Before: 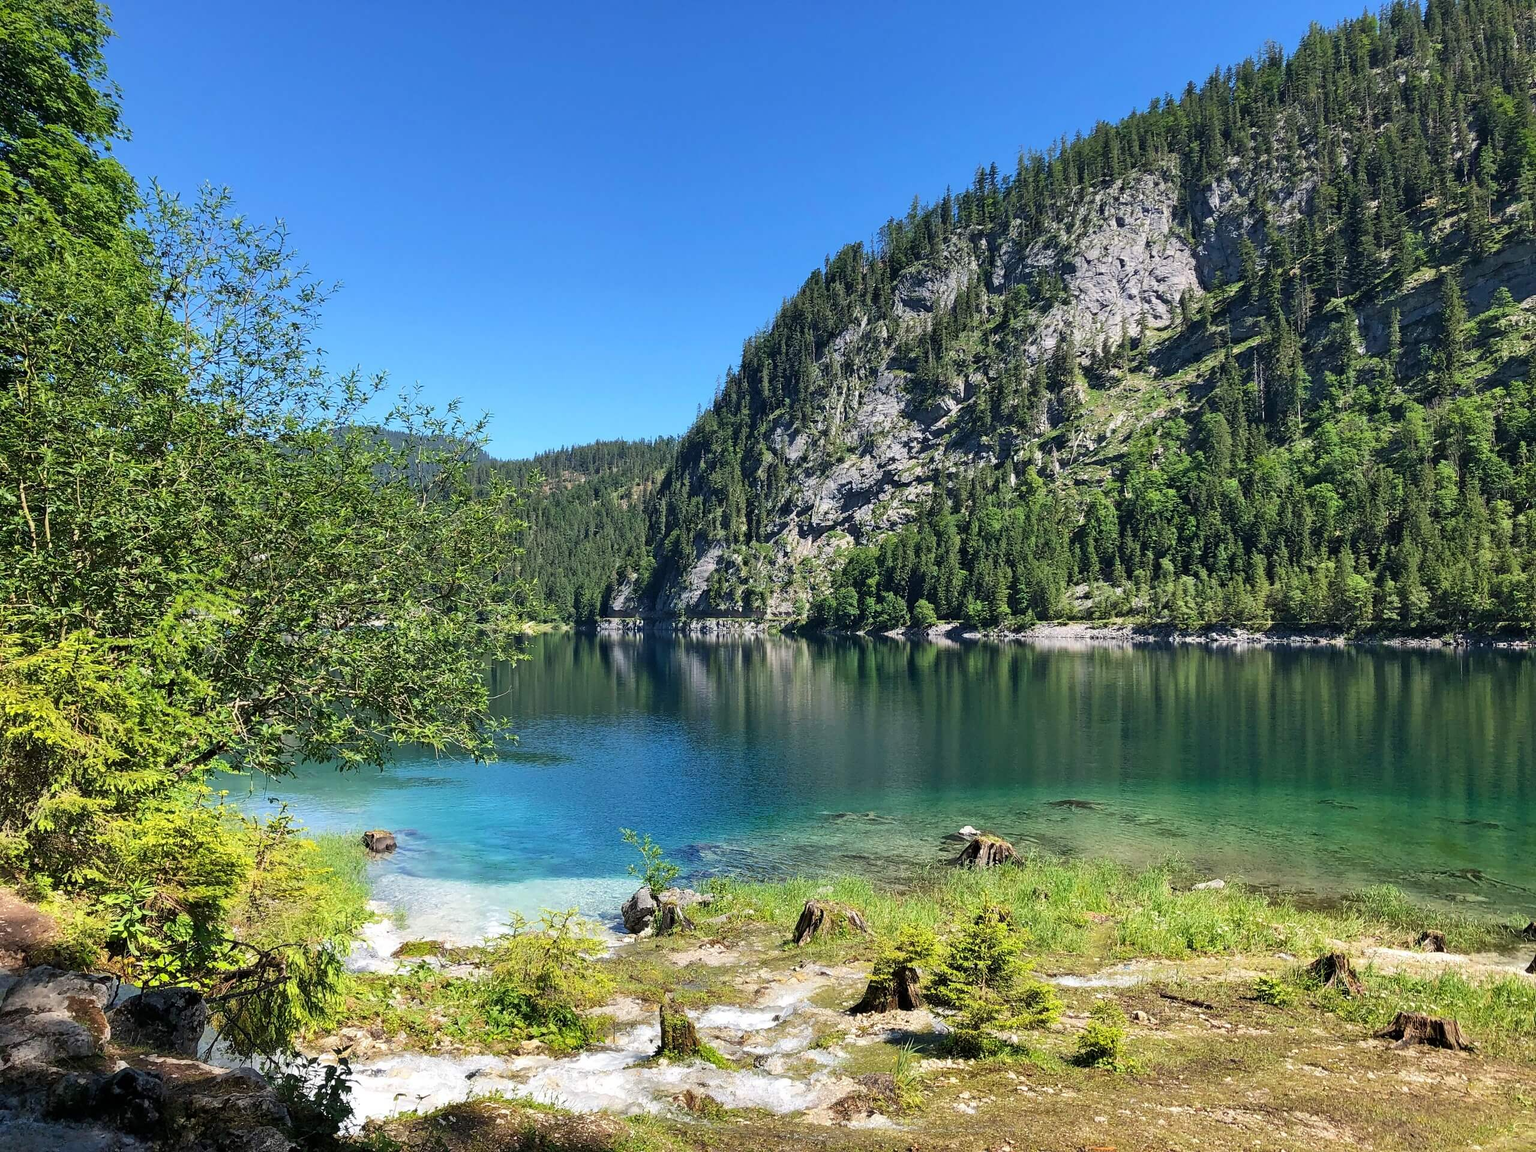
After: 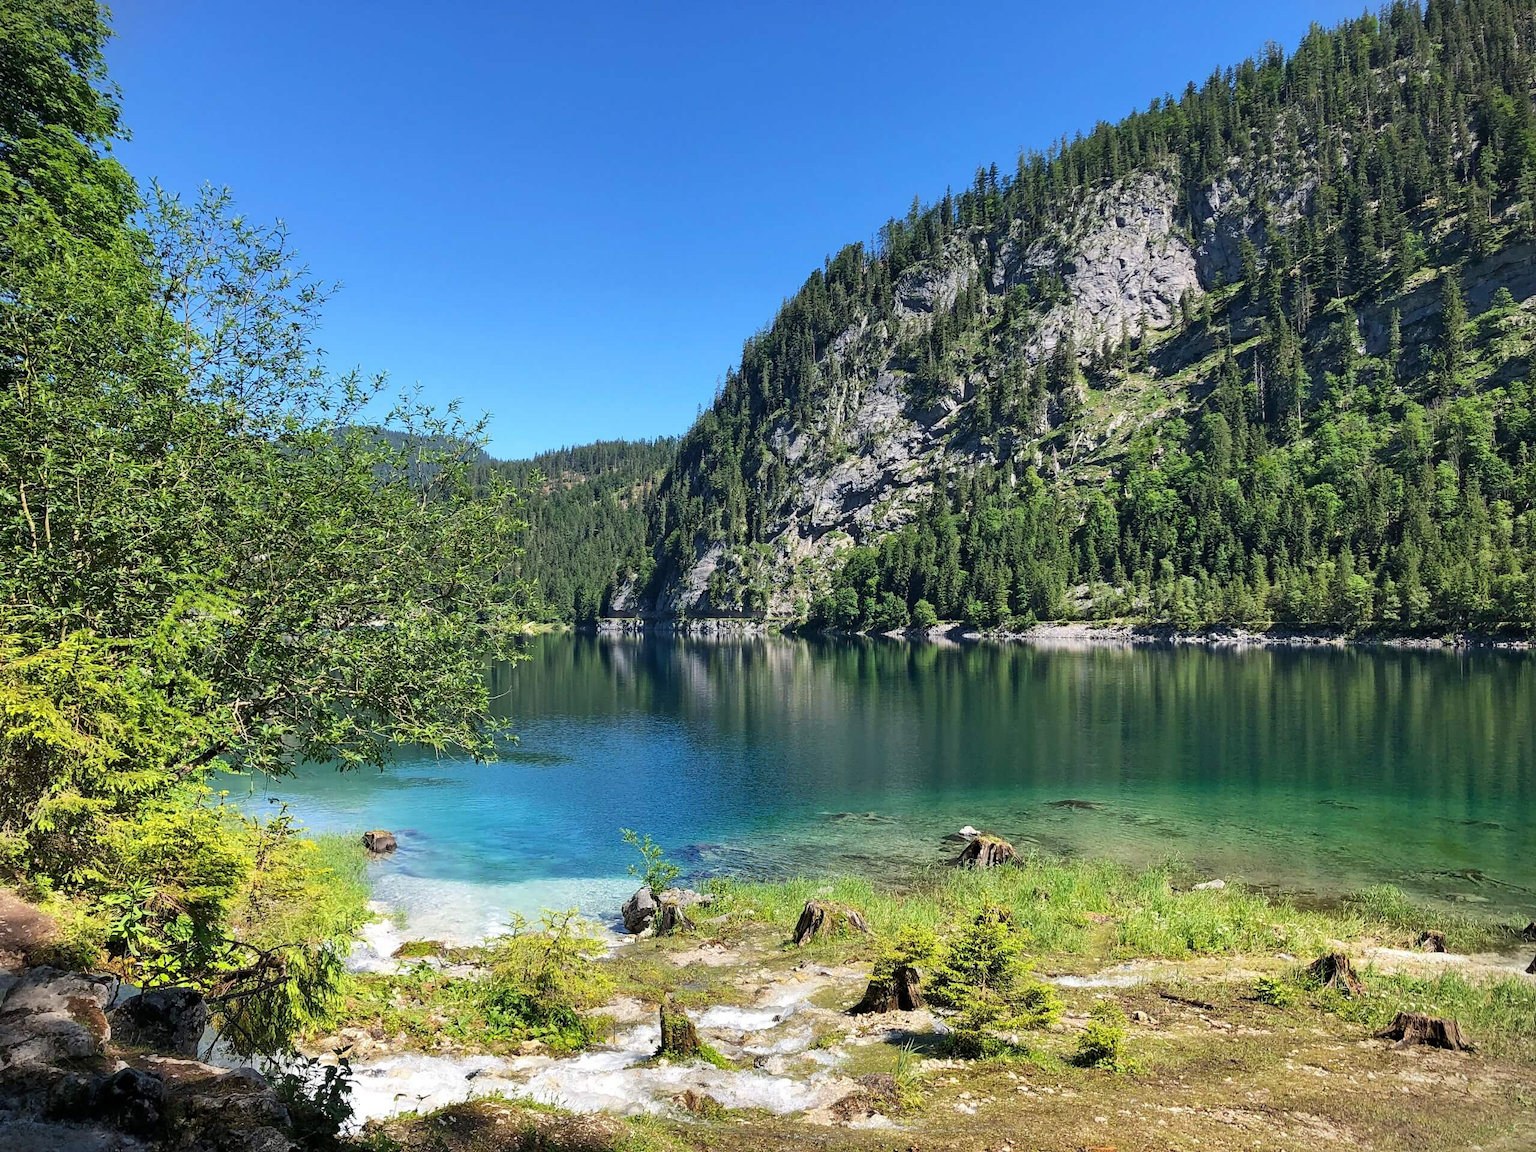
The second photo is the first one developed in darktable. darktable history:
vignetting: fall-off start 99.66%, center (-0.032, -0.037)
